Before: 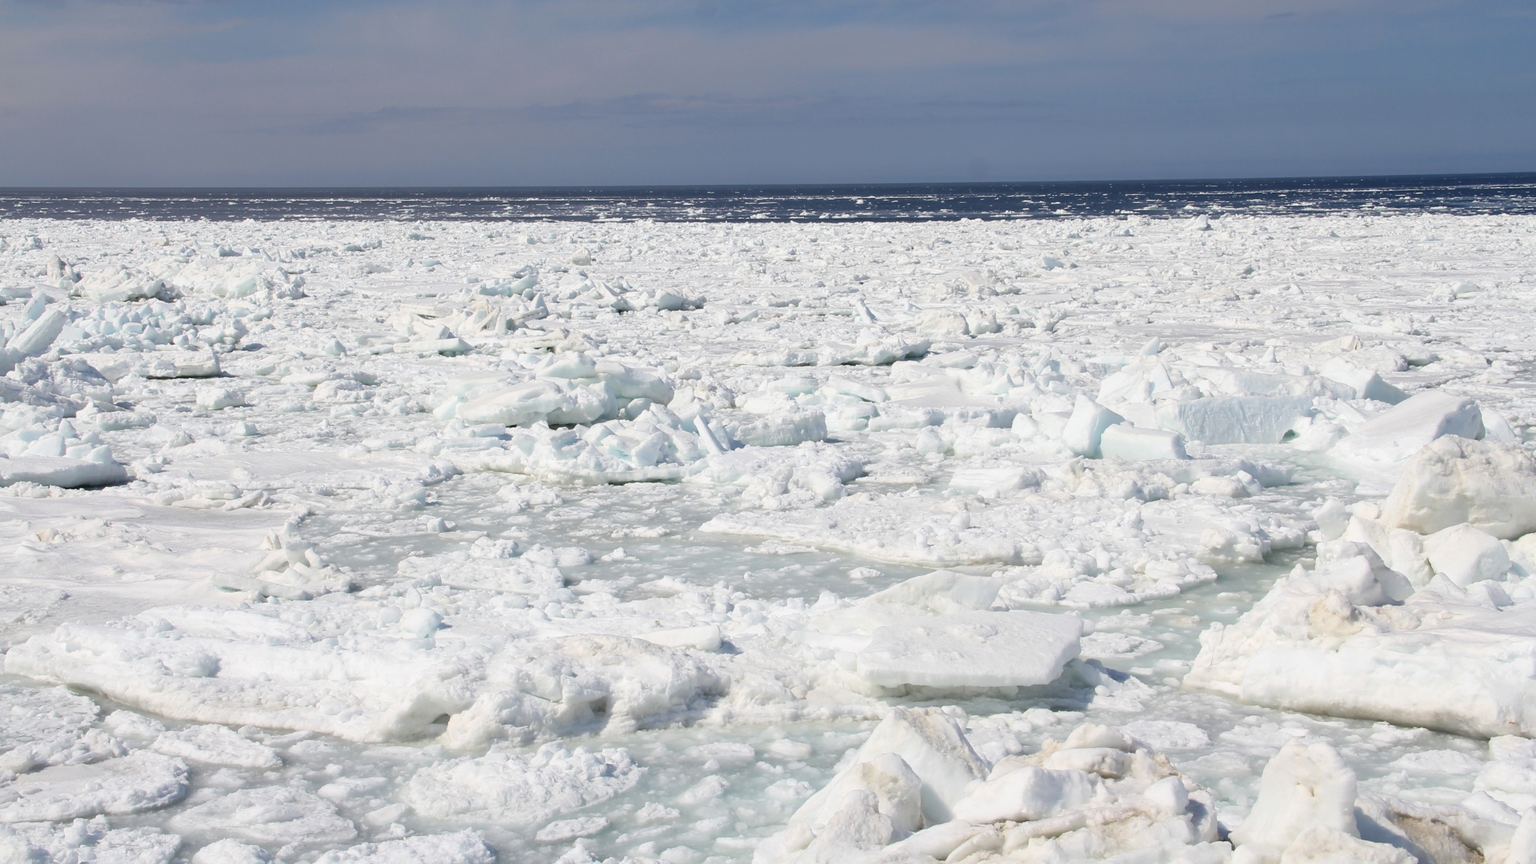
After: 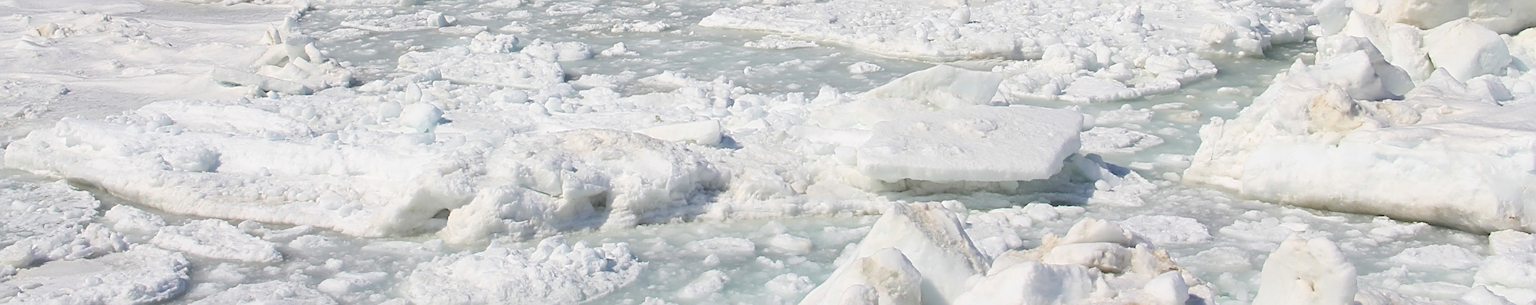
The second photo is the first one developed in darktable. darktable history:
color correction: highlights b* 0.024, saturation 1.1
sharpen: amount 0.494
crop and rotate: top 58.539%, bottom 6.028%
